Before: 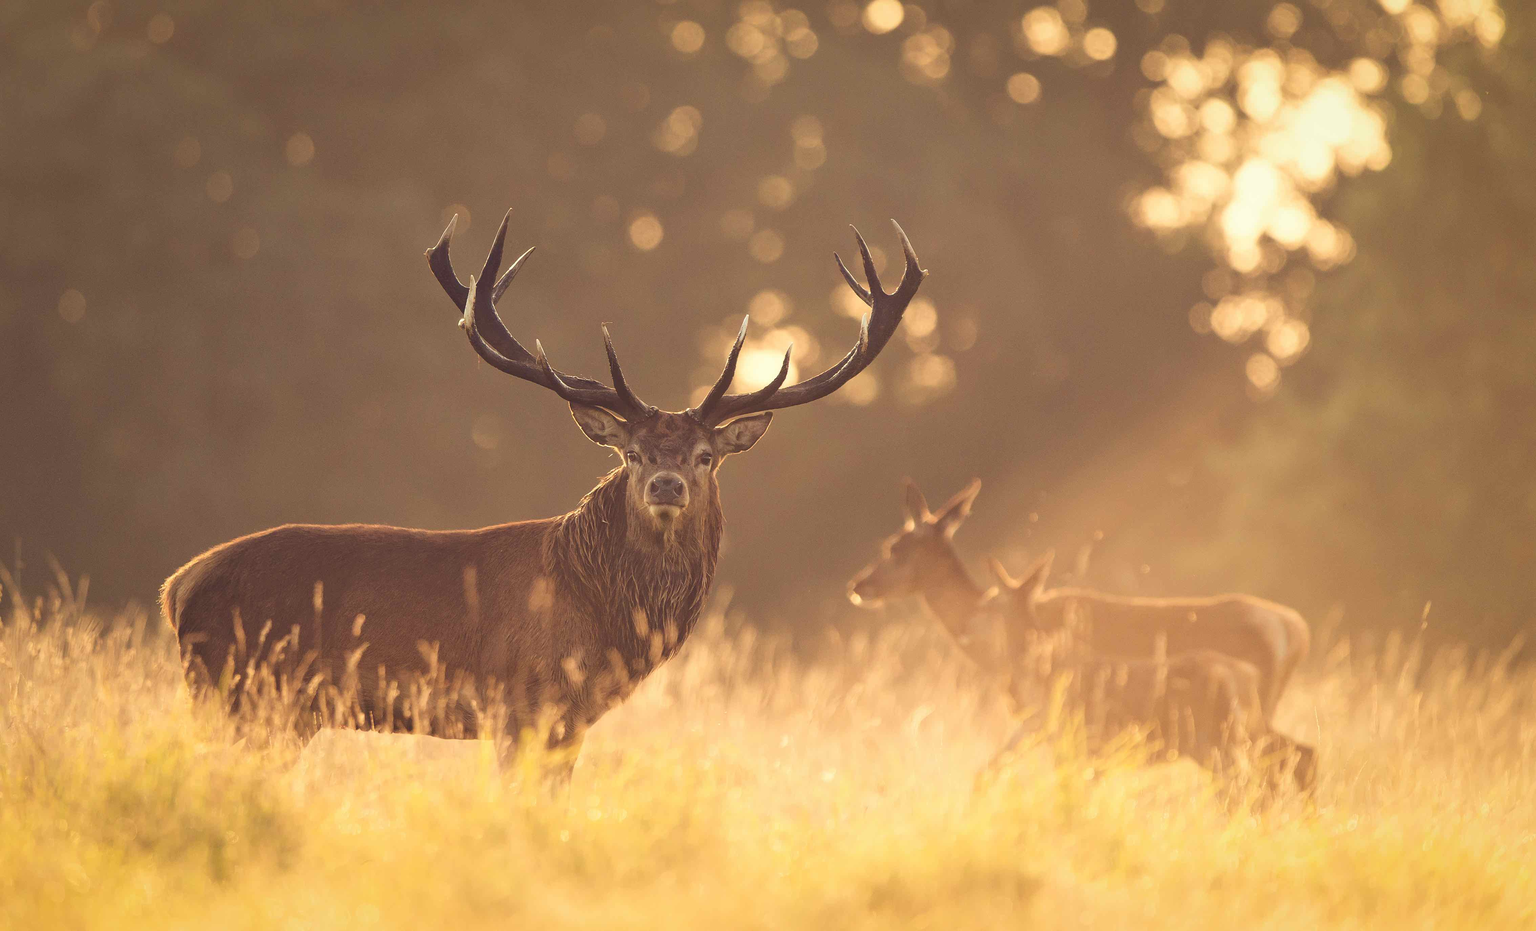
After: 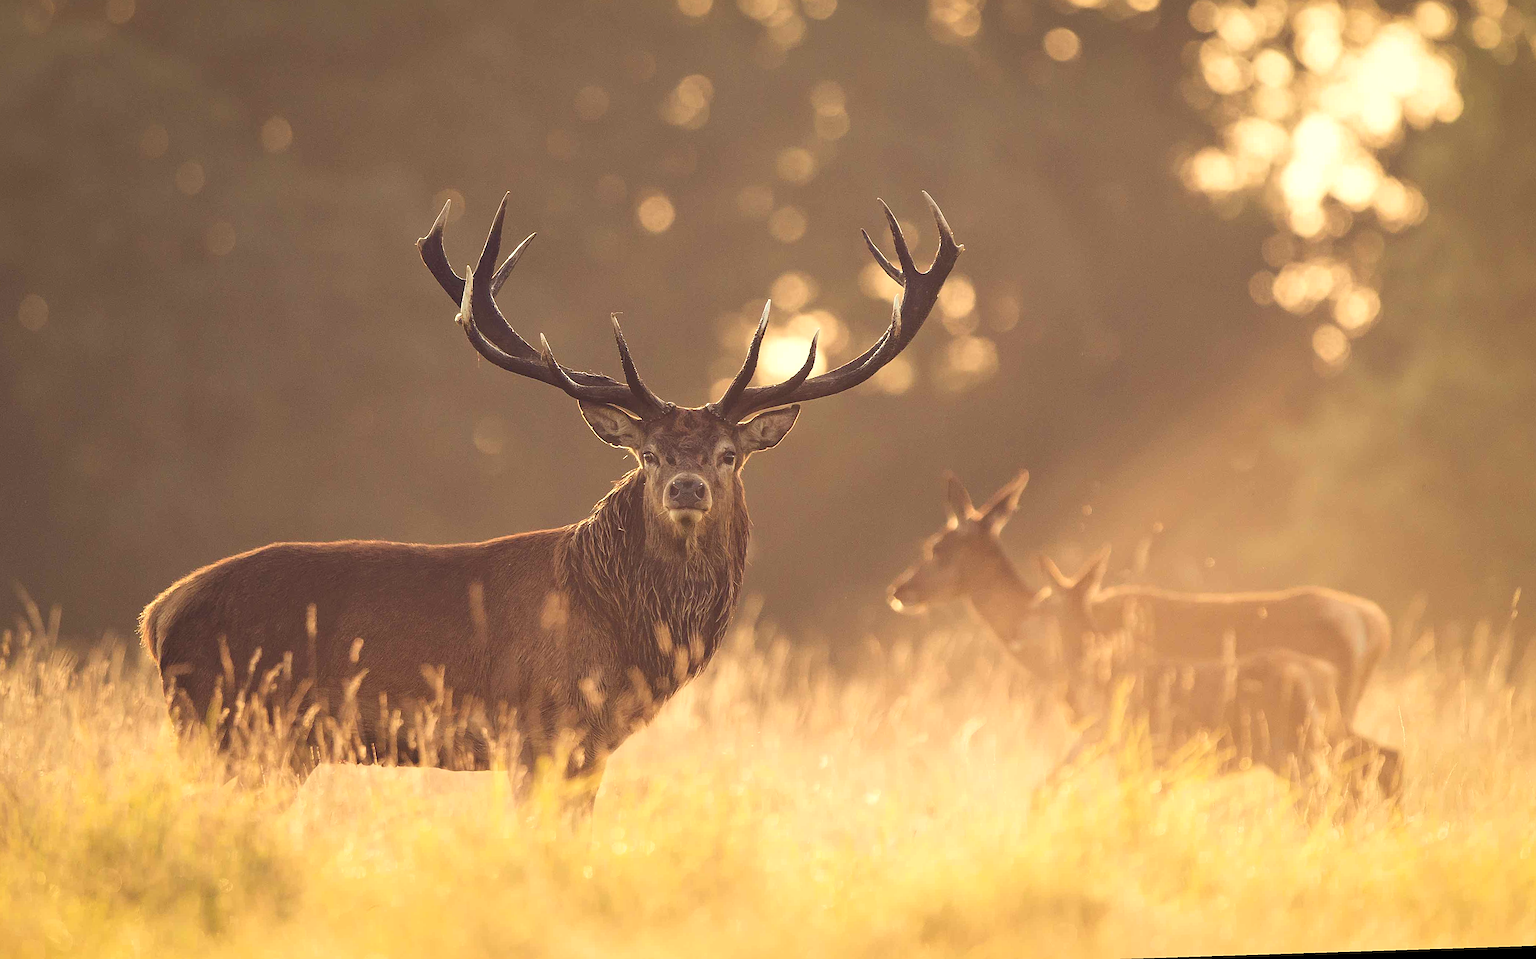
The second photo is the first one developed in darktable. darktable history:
sharpen: on, module defaults
rotate and perspective: rotation -1.77°, lens shift (horizontal) 0.004, automatic cropping off
crop: left 3.305%, top 6.436%, right 6.389%, bottom 3.258%
color balance rgb: shadows lift › luminance -10%, highlights gain › luminance 10%, saturation formula JzAzBz (2021)
